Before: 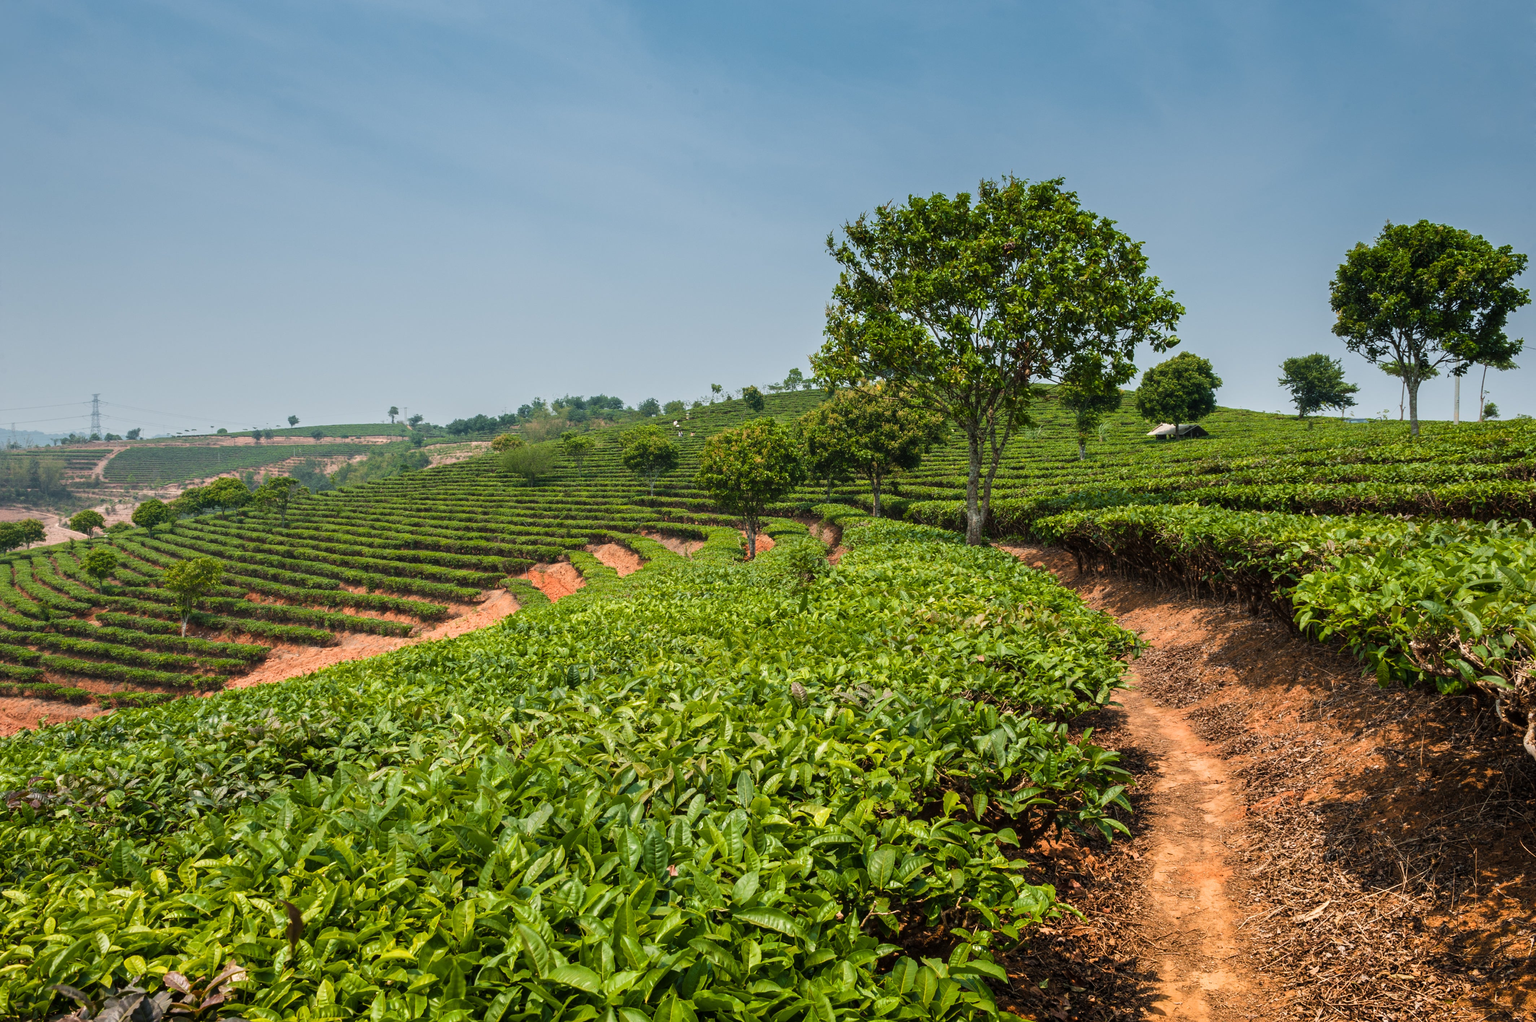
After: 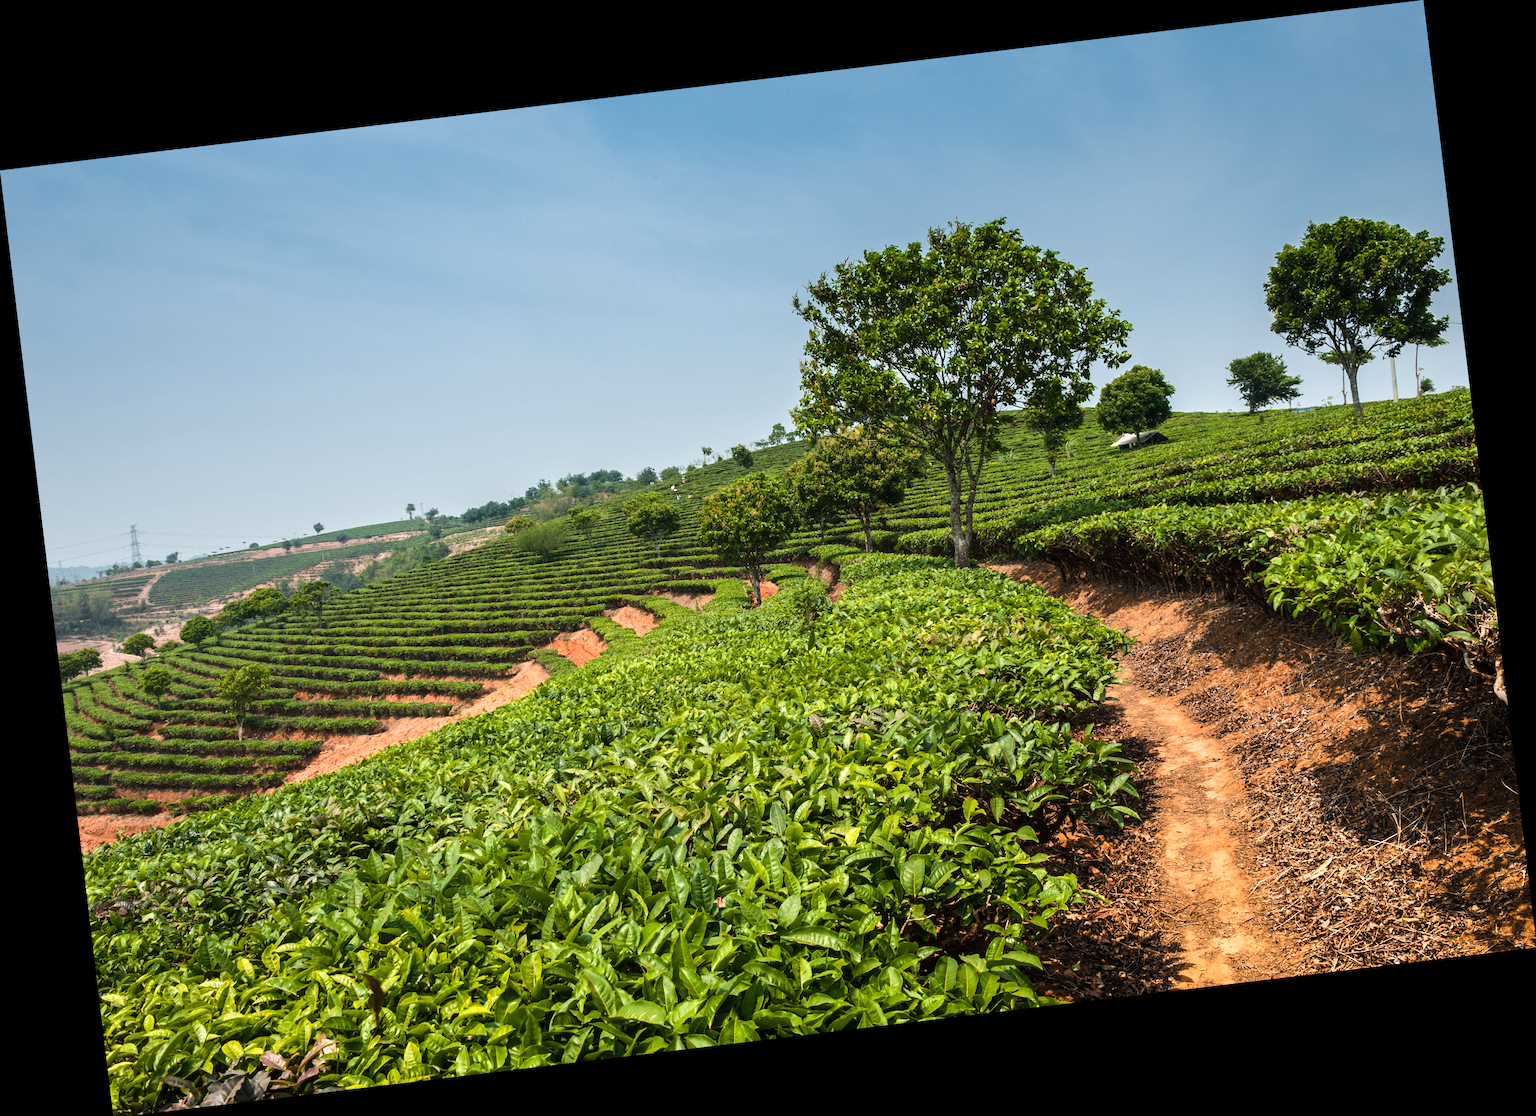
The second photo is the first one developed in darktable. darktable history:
rotate and perspective: rotation -6.83°, automatic cropping off
tone equalizer: -8 EV -0.417 EV, -7 EV -0.389 EV, -6 EV -0.333 EV, -5 EV -0.222 EV, -3 EV 0.222 EV, -2 EV 0.333 EV, -1 EV 0.389 EV, +0 EV 0.417 EV, edges refinement/feathering 500, mask exposure compensation -1.57 EV, preserve details no
